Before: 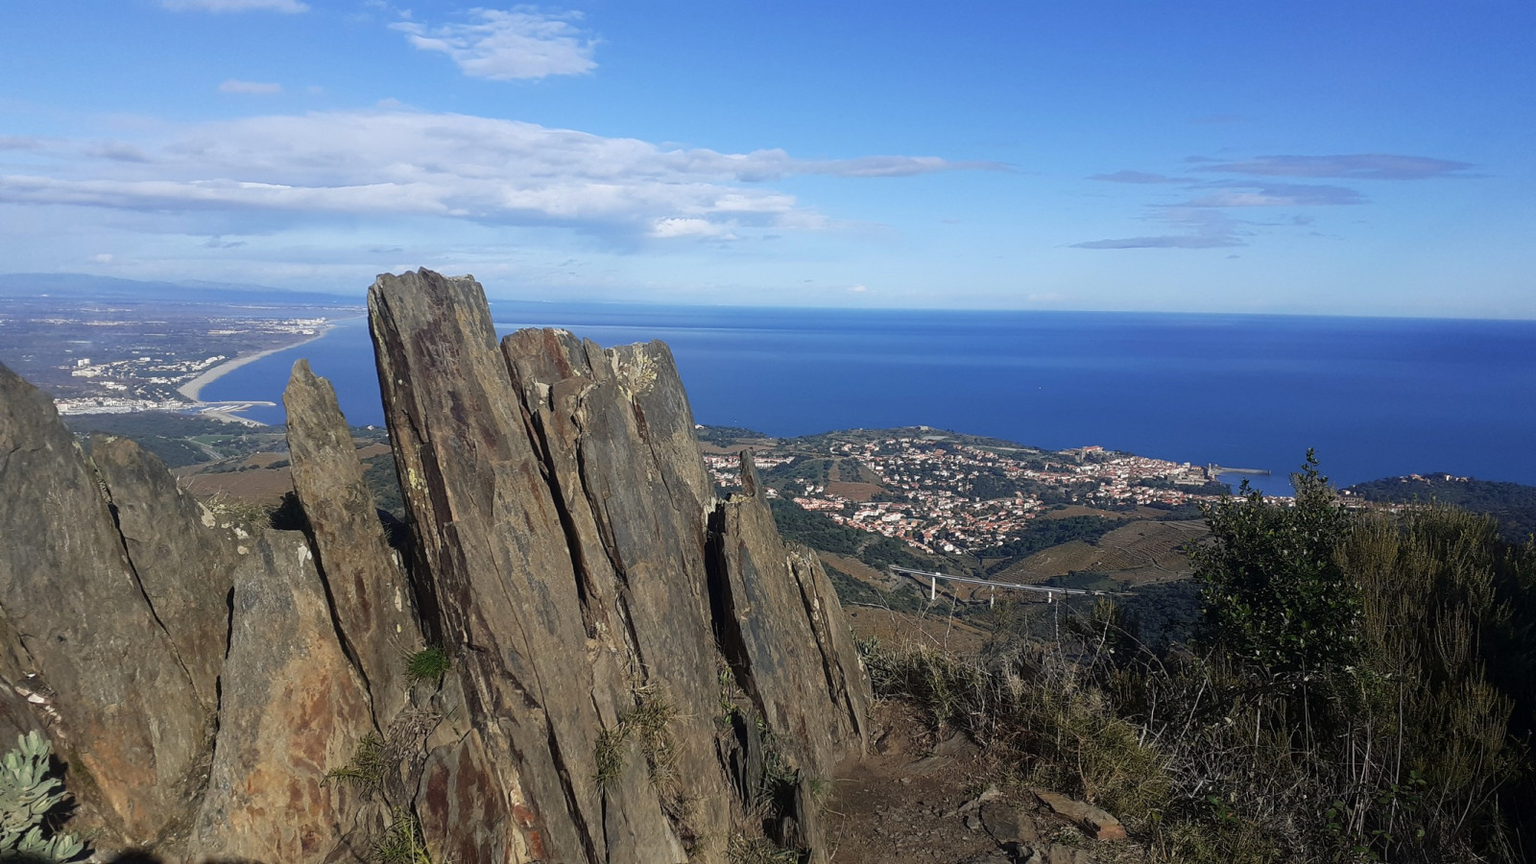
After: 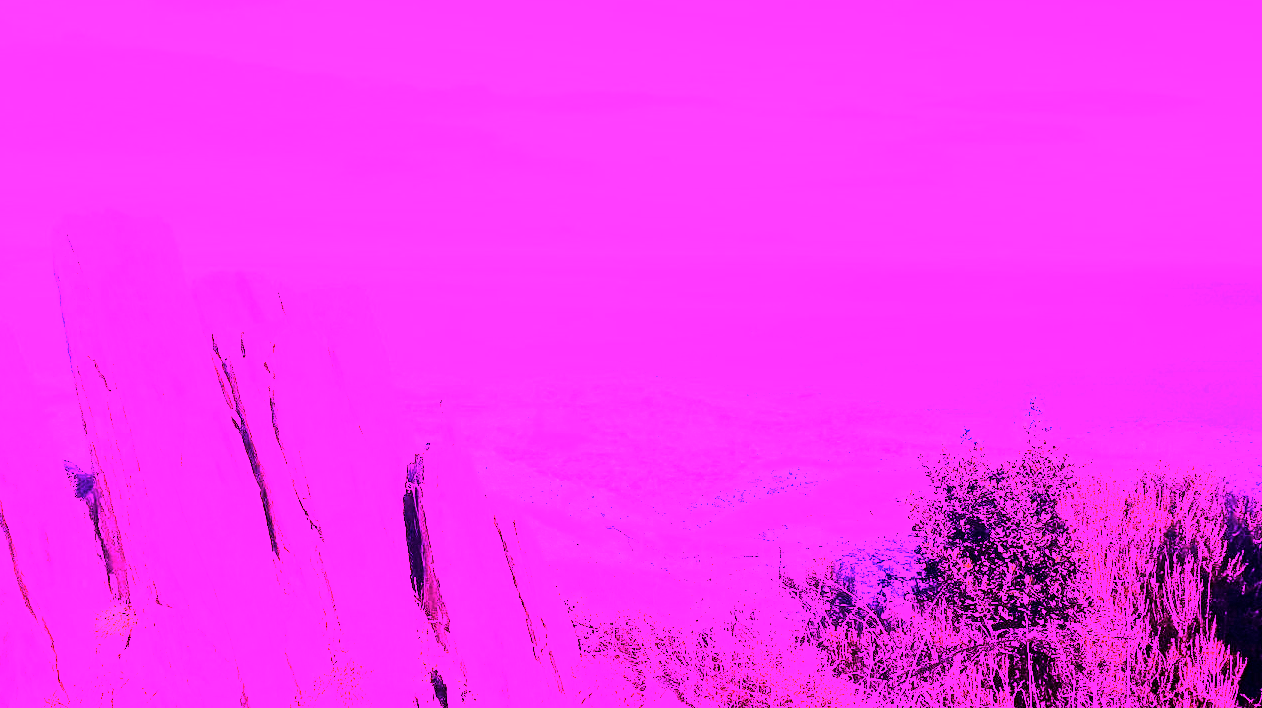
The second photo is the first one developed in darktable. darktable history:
rgb curve: curves: ch0 [(0, 0) (0.21, 0.15) (0.24, 0.21) (0.5, 0.75) (0.75, 0.96) (0.89, 0.99) (1, 1)]; ch1 [(0, 0.02) (0.21, 0.13) (0.25, 0.2) (0.5, 0.67) (0.75, 0.9) (0.89, 0.97) (1, 1)]; ch2 [(0, 0.02) (0.21, 0.13) (0.25, 0.2) (0.5, 0.67) (0.75, 0.9) (0.89, 0.97) (1, 1)], compensate middle gray true
white balance: red 8, blue 8
crop and rotate: left 20.74%, top 7.912%, right 0.375%, bottom 13.378%
